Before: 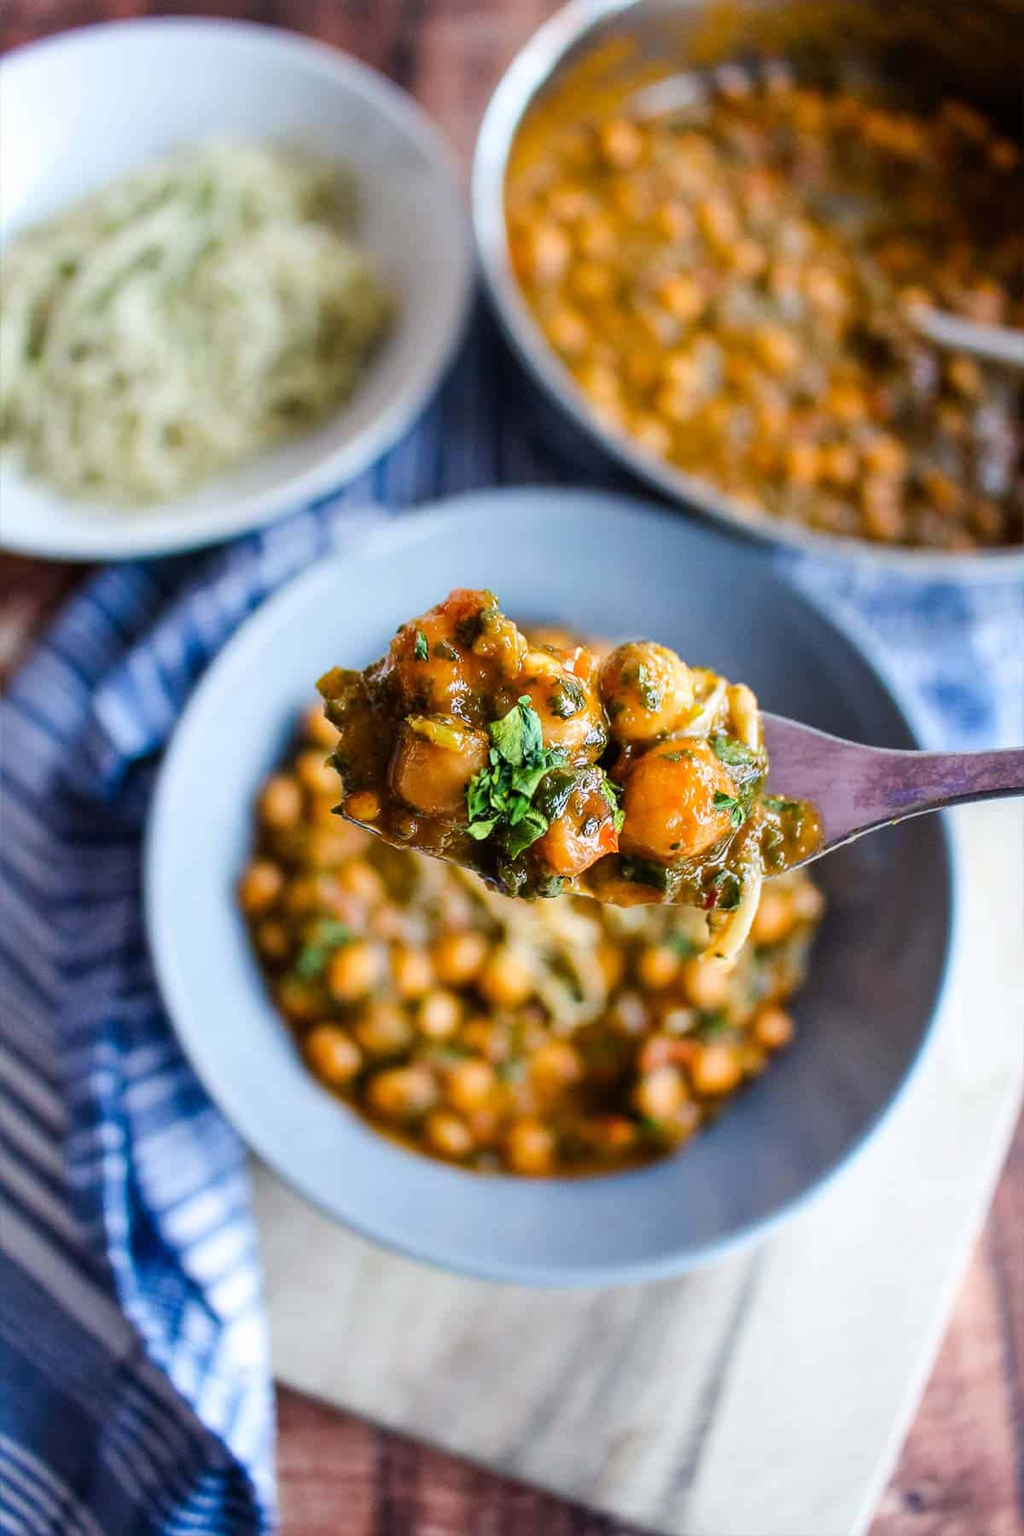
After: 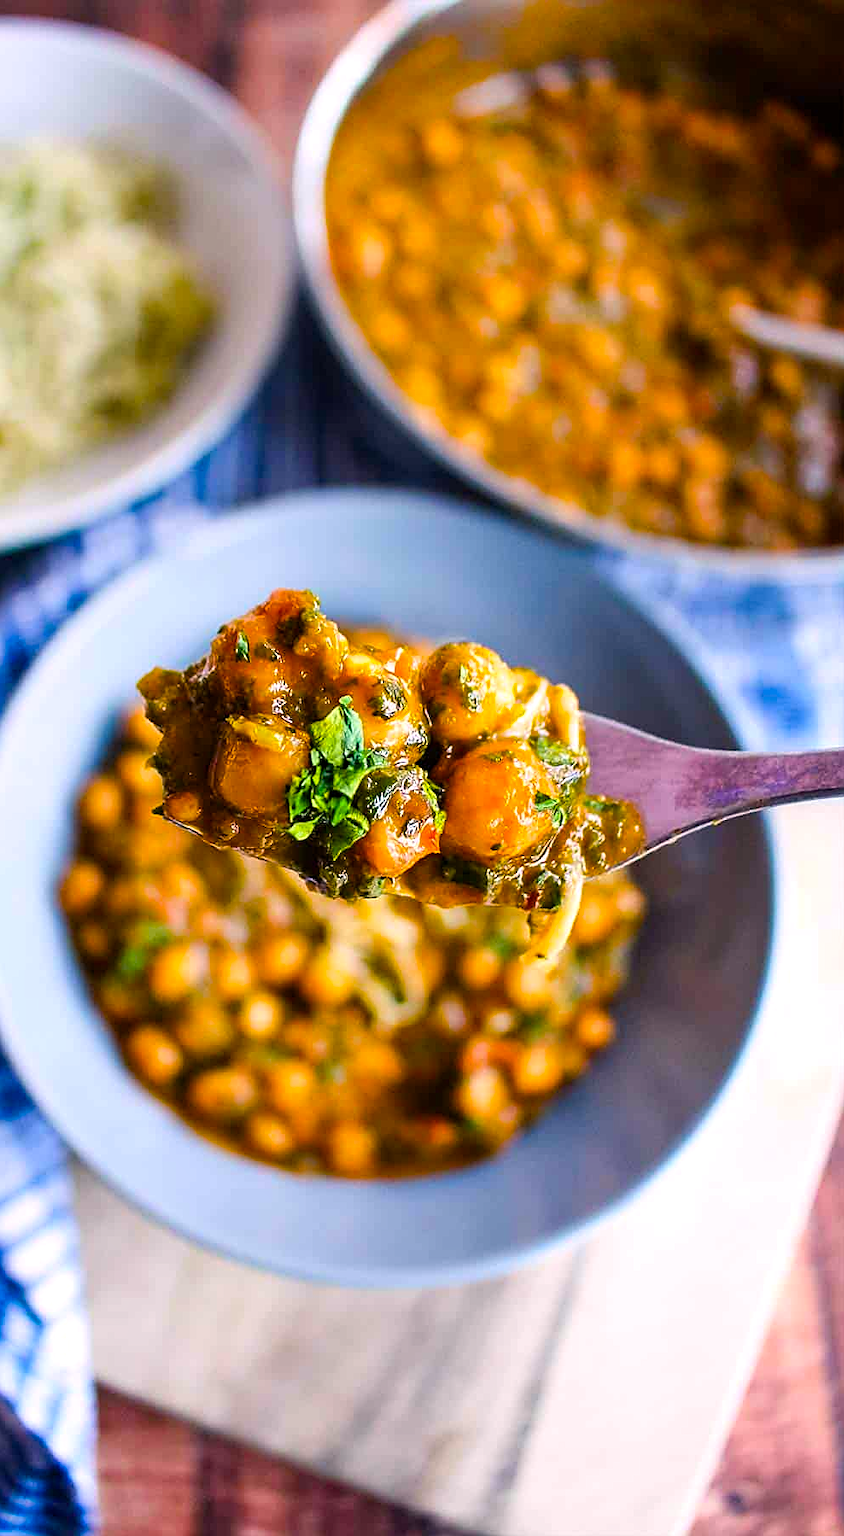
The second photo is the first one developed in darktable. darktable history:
crop: left 17.582%, bottom 0.031%
shadows and highlights: shadows -12.5, white point adjustment 4, highlights 28.33
sharpen: on, module defaults
color correction: highlights a* 7.34, highlights b* 4.37
color balance rgb: linear chroma grading › global chroma 15%, perceptual saturation grading › global saturation 30%
